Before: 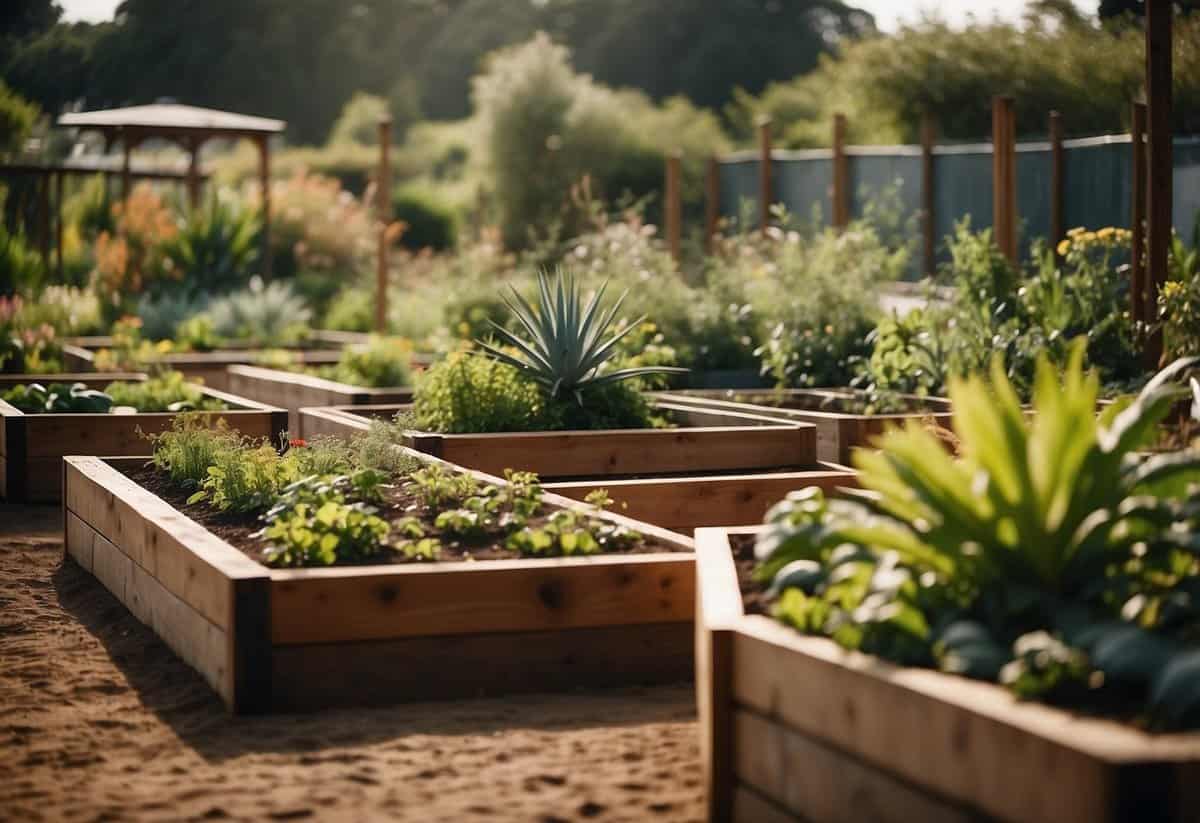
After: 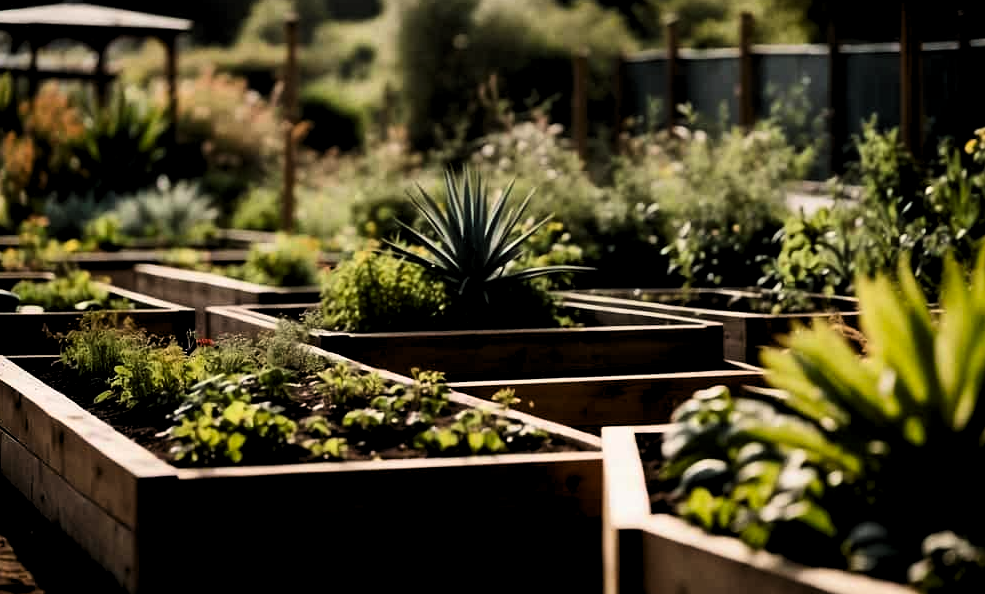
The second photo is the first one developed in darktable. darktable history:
contrast brightness saturation: contrast 0.212, brightness -0.1, saturation 0.211
crop: left 7.794%, top 12.332%, right 10.064%, bottom 15.43%
levels: levels [0.116, 0.574, 1]
